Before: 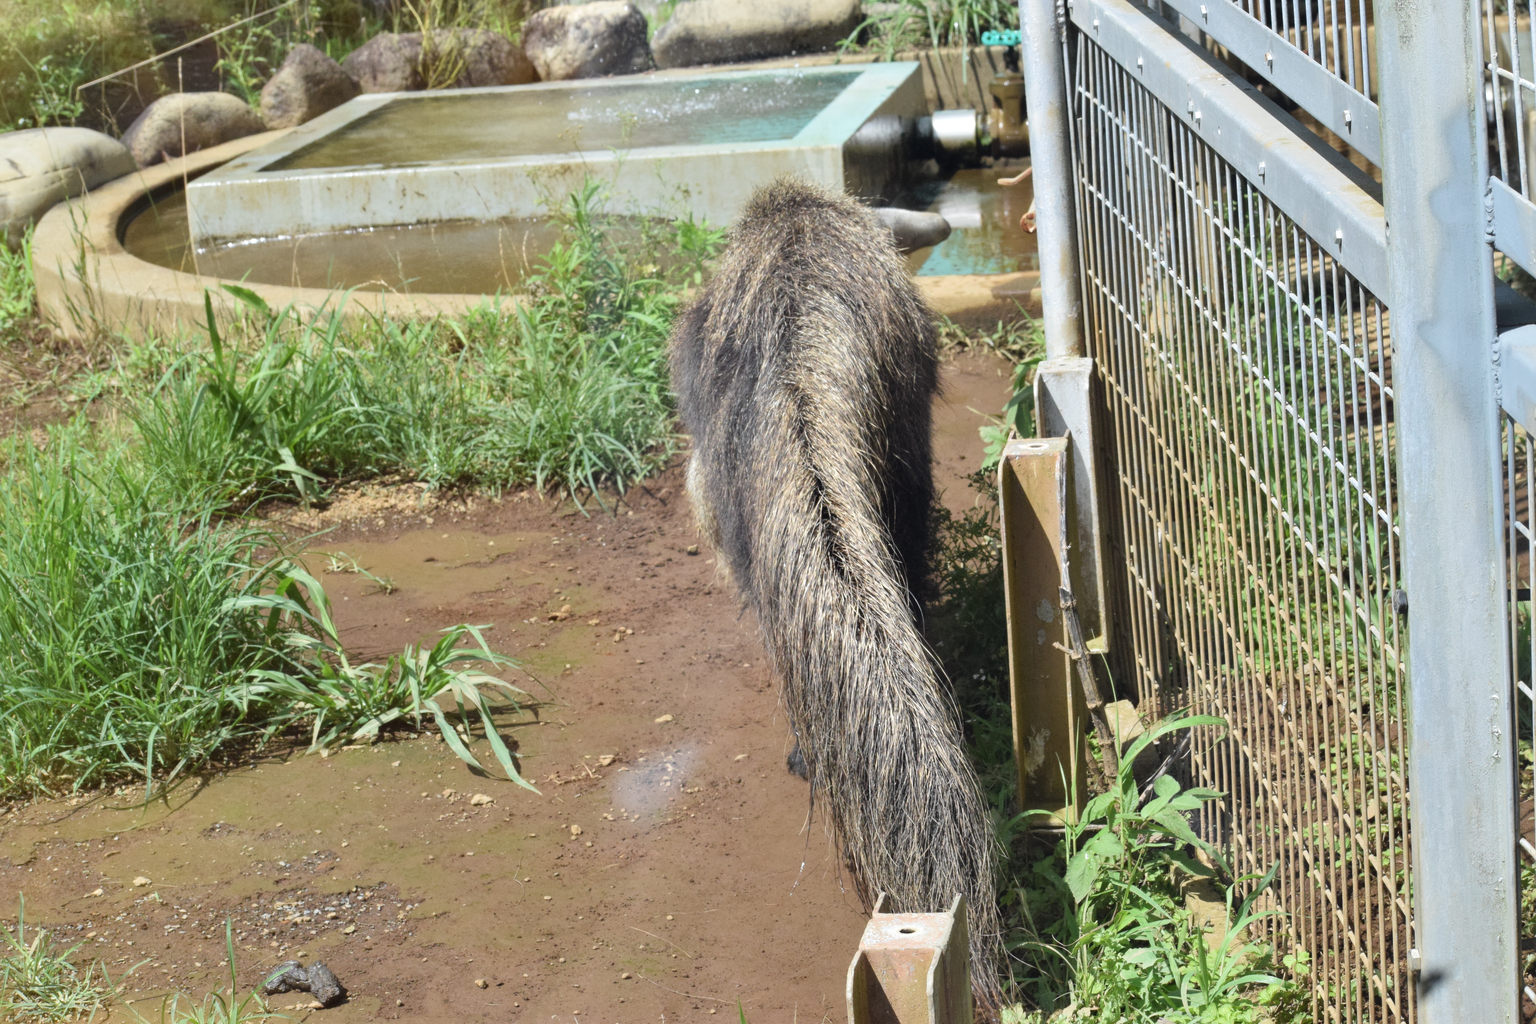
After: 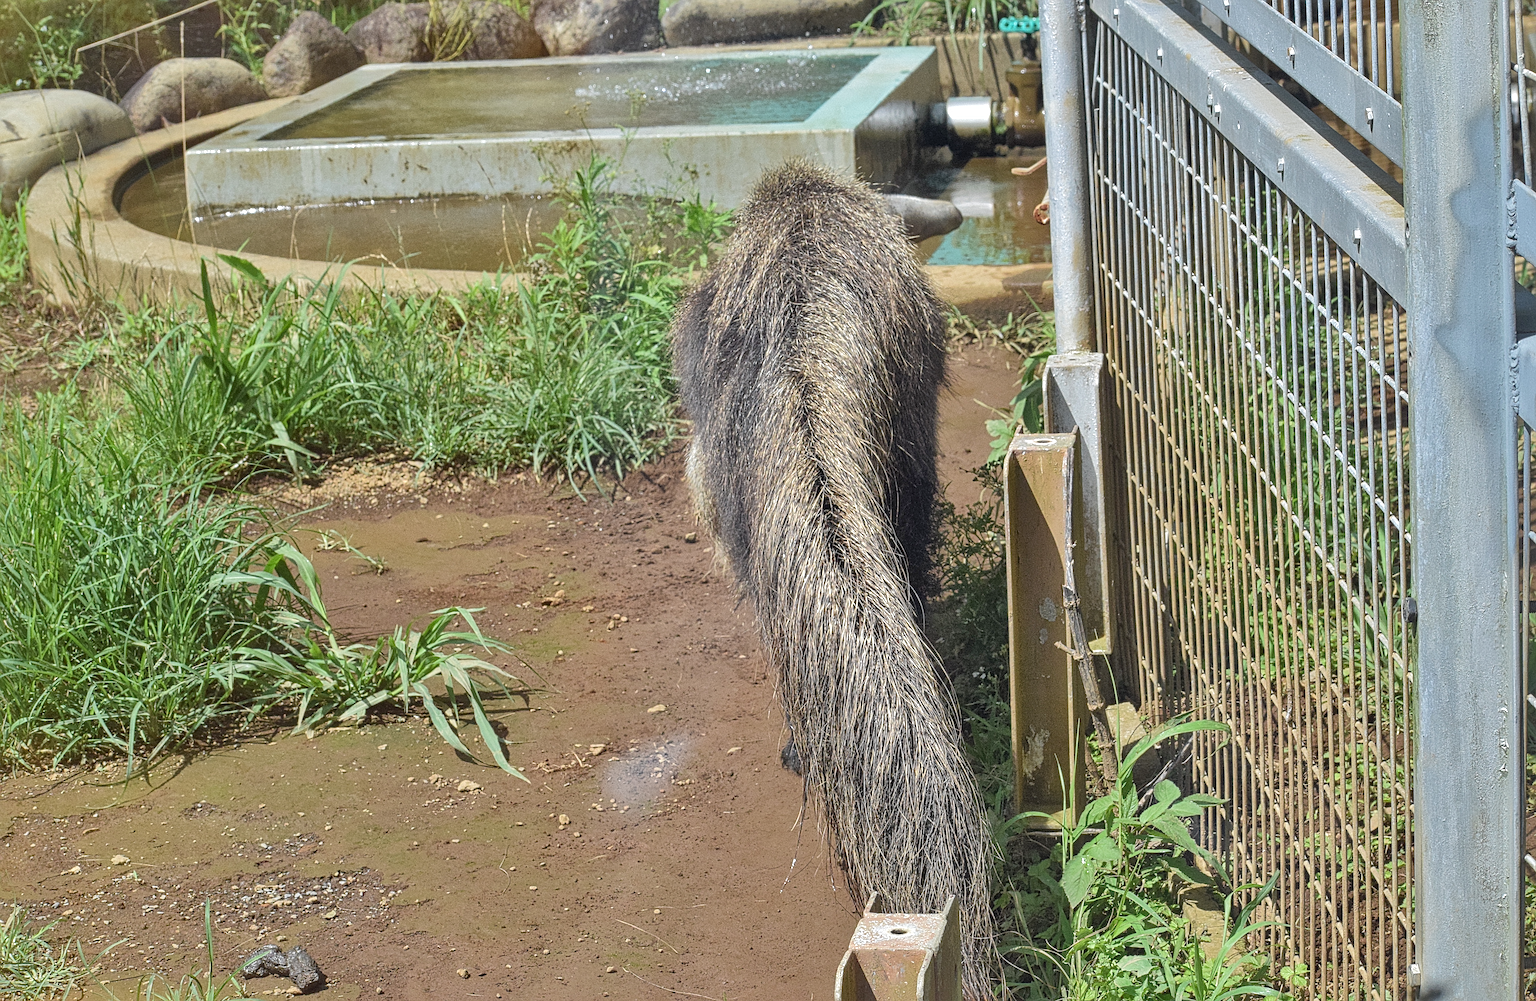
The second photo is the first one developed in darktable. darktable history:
local contrast: mode bilateral grid, contrast 20, coarseness 3, detail 300%, midtone range 0.2
shadows and highlights: shadows 60, highlights -60
rotate and perspective: rotation 1.57°, crop left 0.018, crop right 0.982, crop top 0.039, crop bottom 0.961
white balance: emerald 1
